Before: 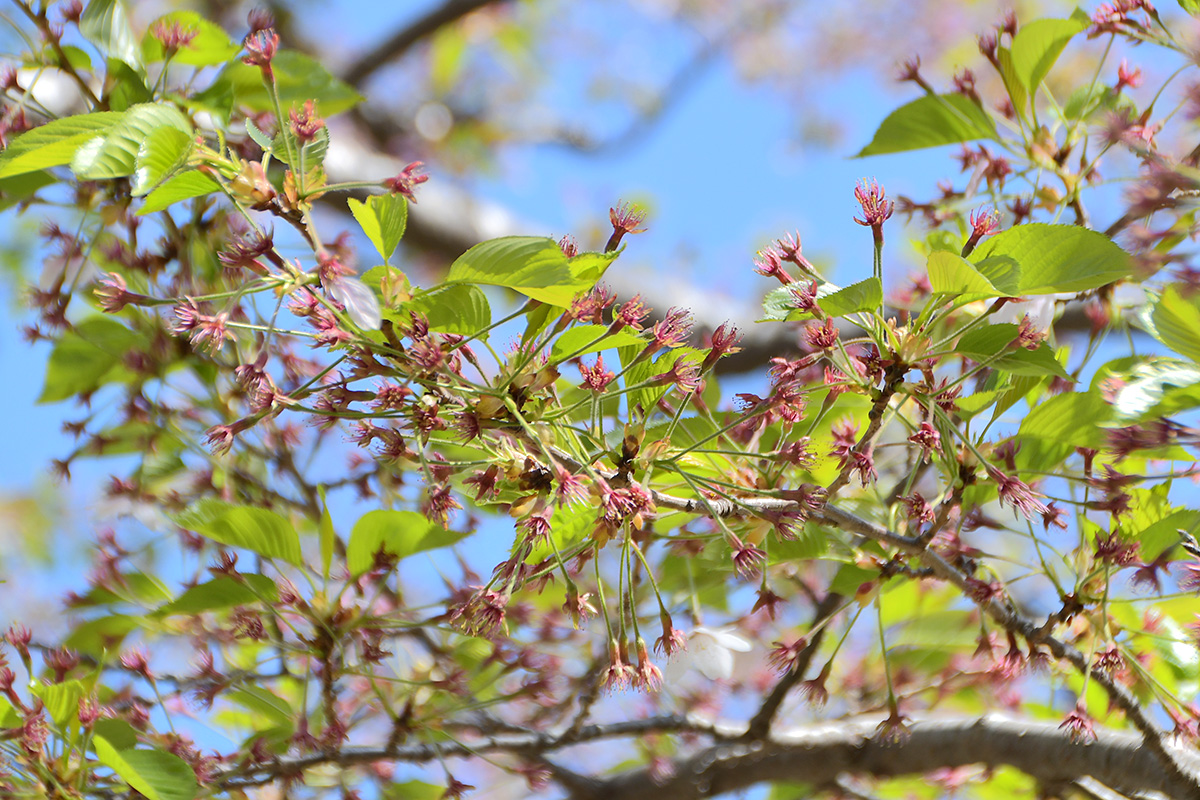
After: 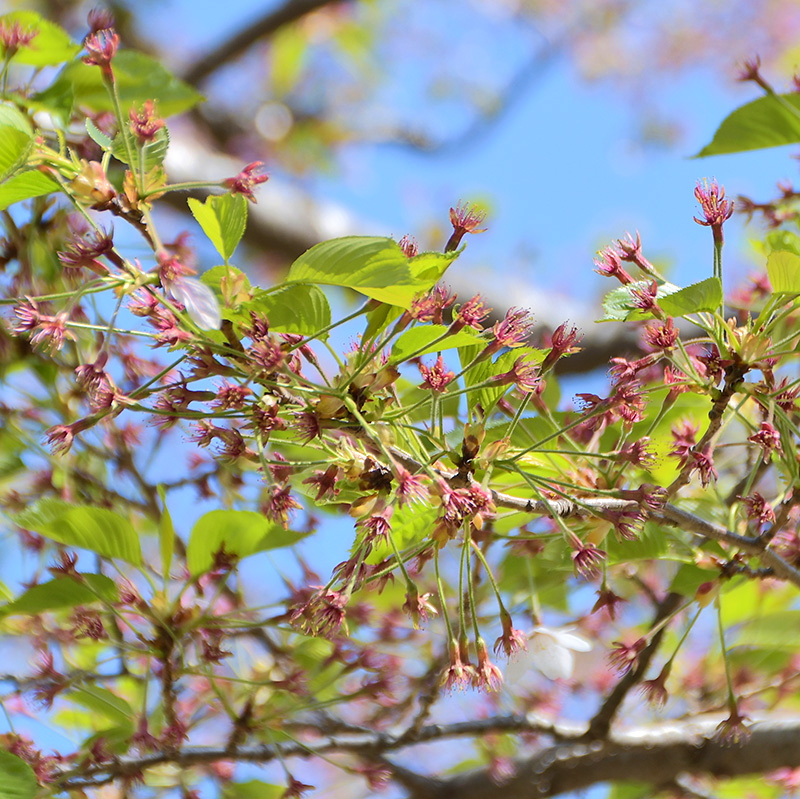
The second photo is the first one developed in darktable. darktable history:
velvia: on, module defaults
crop and rotate: left 13.397%, right 19.872%
